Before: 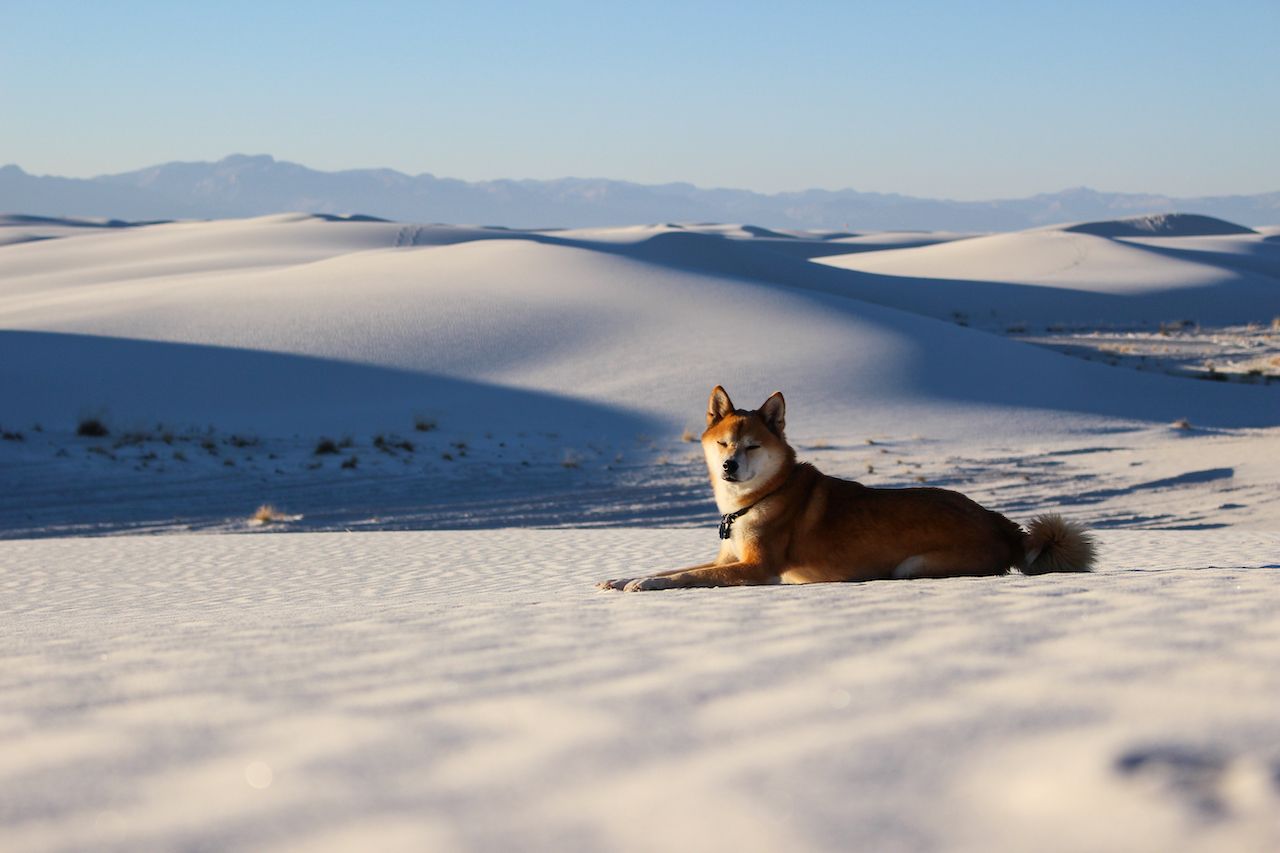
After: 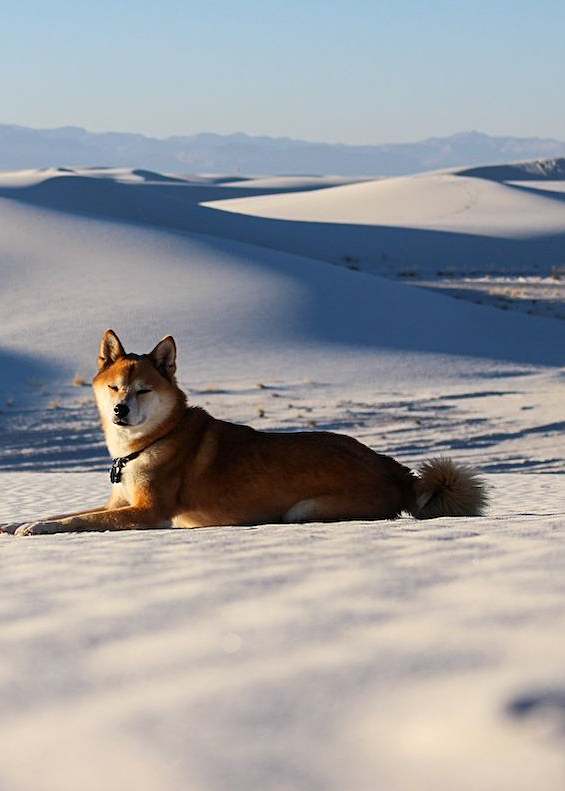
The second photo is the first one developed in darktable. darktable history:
crop: left 47.628%, top 6.643%, right 7.874%
sharpen: radius 2.167, amount 0.381, threshold 0
exposure: compensate highlight preservation false
